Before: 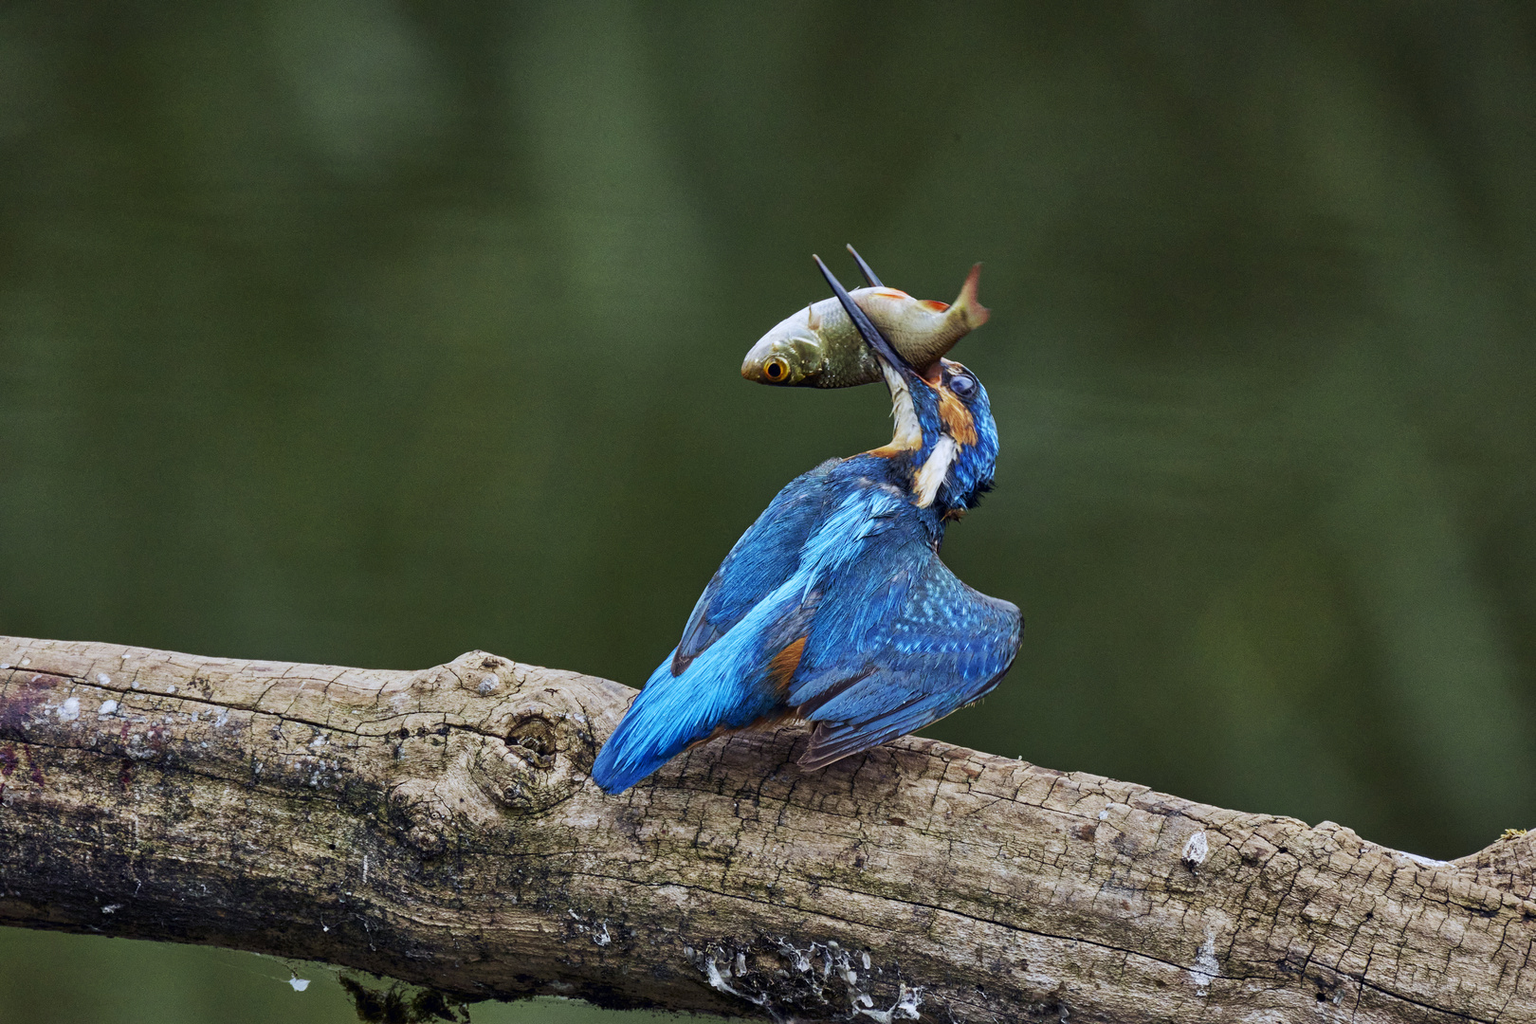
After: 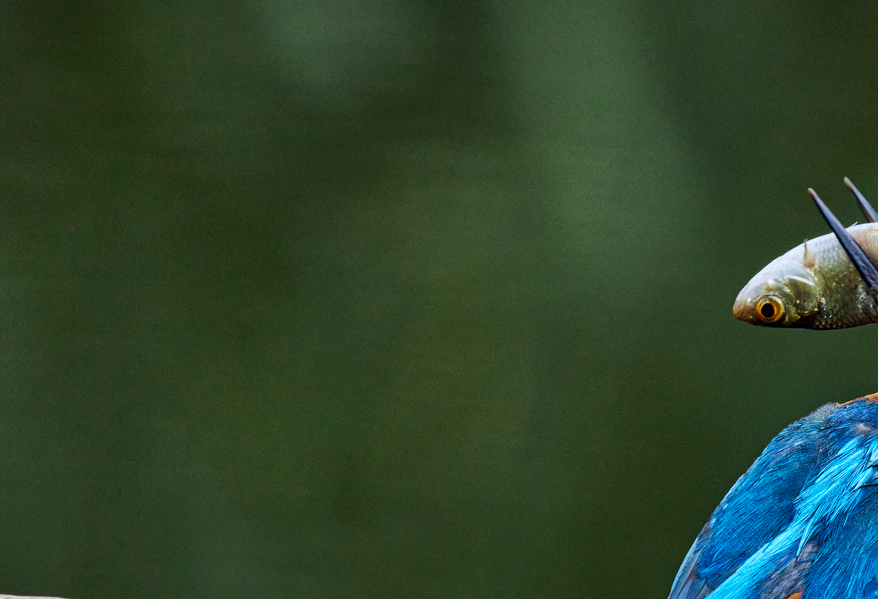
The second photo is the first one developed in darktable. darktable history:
crop and rotate: left 3.052%, top 7.435%, right 42.724%, bottom 37.029%
color correction: highlights a* -0.083, highlights b* 0.082
